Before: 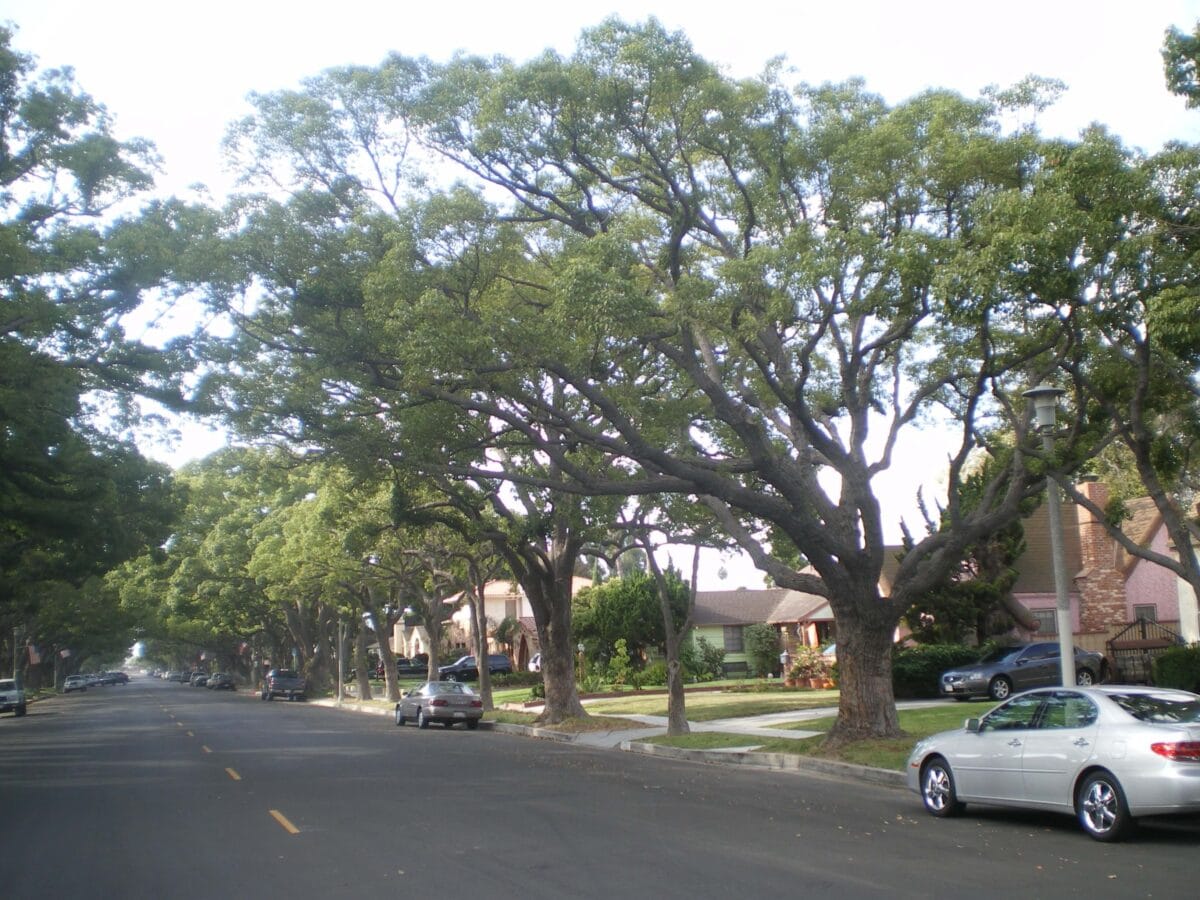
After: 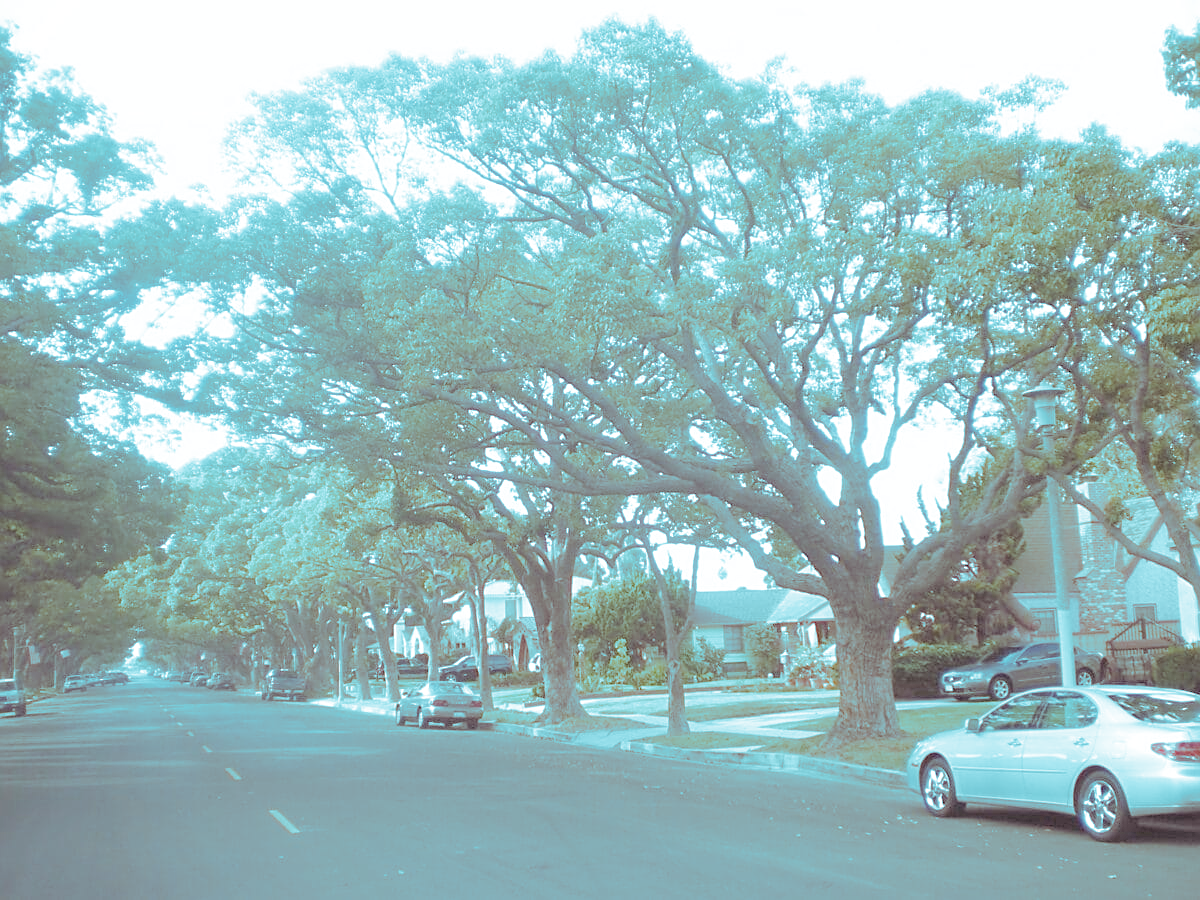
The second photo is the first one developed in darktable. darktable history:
sharpen: on, module defaults
split-toning: shadows › hue 327.6°, highlights › hue 198°, highlights › saturation 0.55, balance -21.25, compress 0%
